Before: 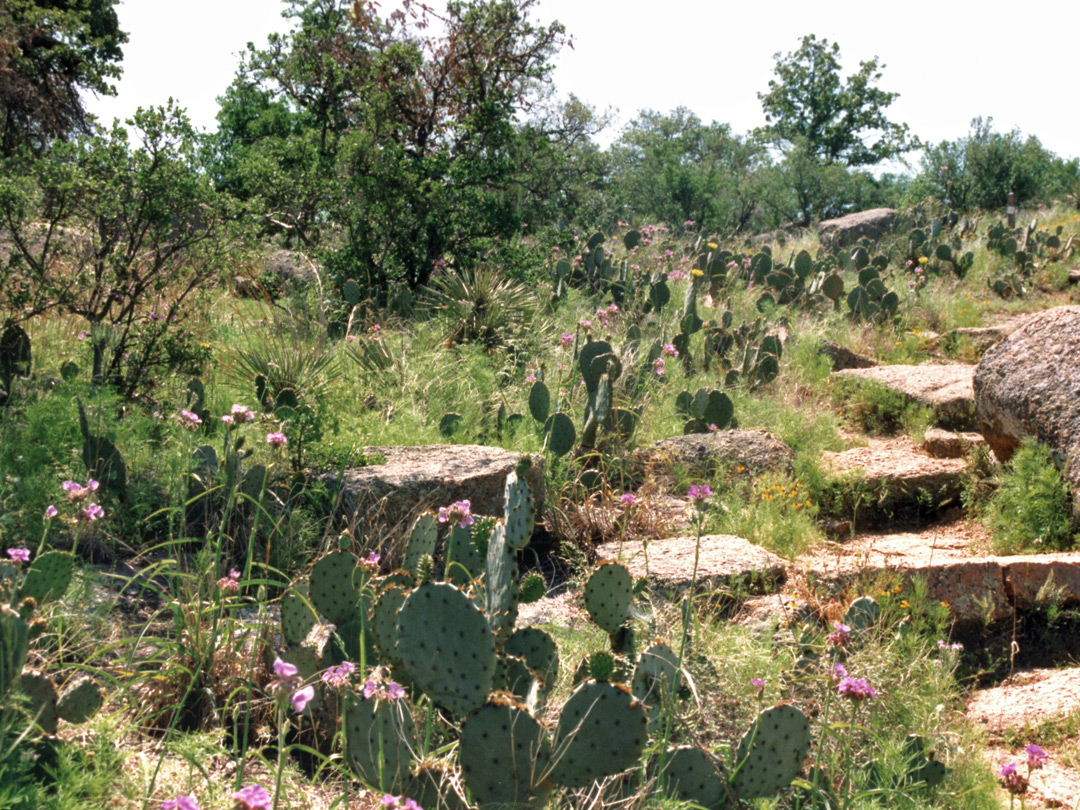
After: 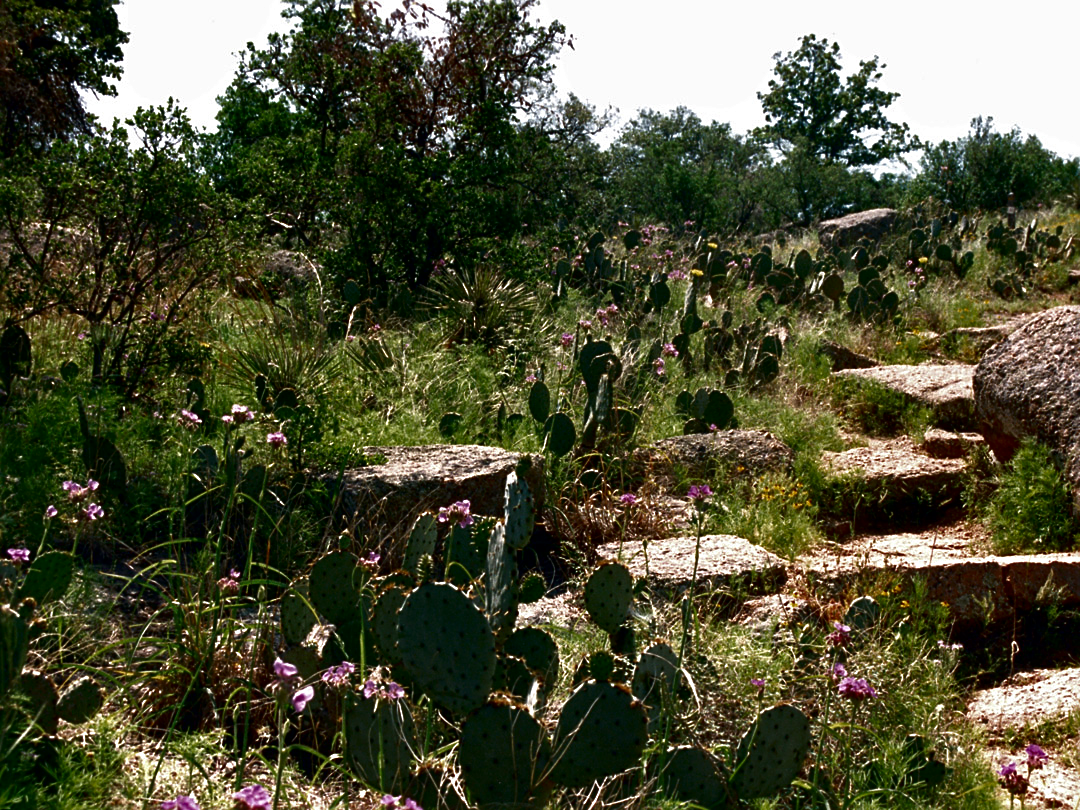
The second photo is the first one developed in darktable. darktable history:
sharpen: on, module defaults
contrast brightness saturation: brightness -0.52
